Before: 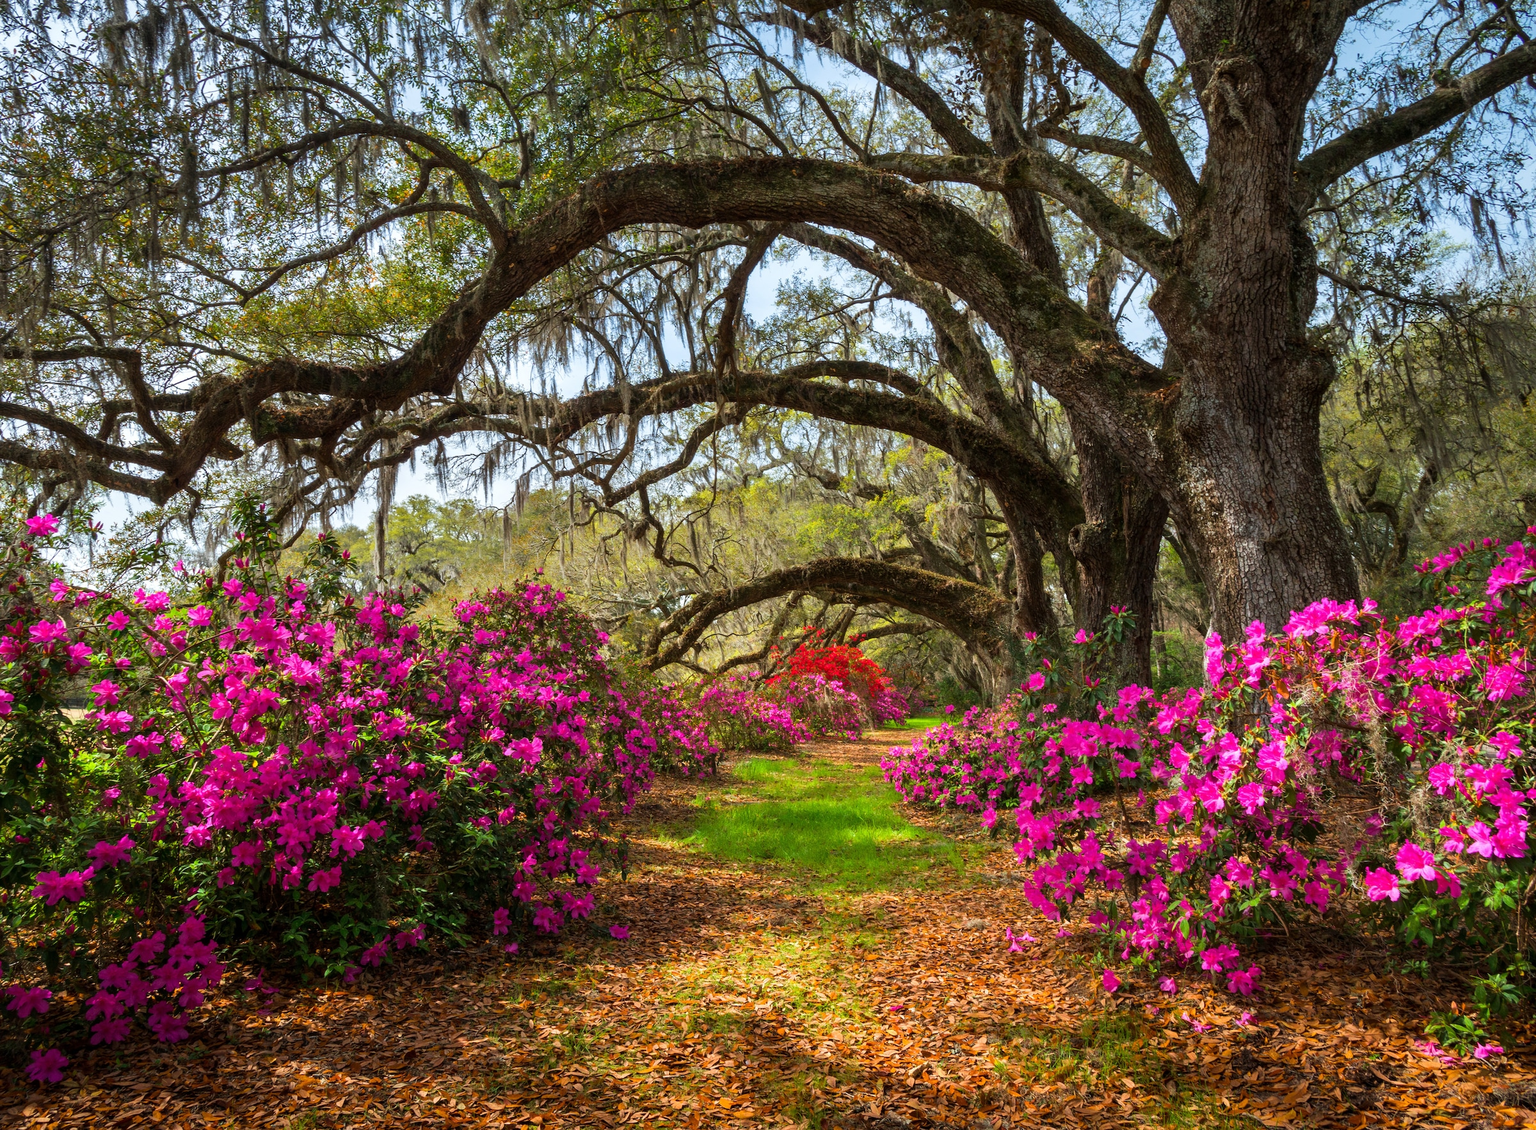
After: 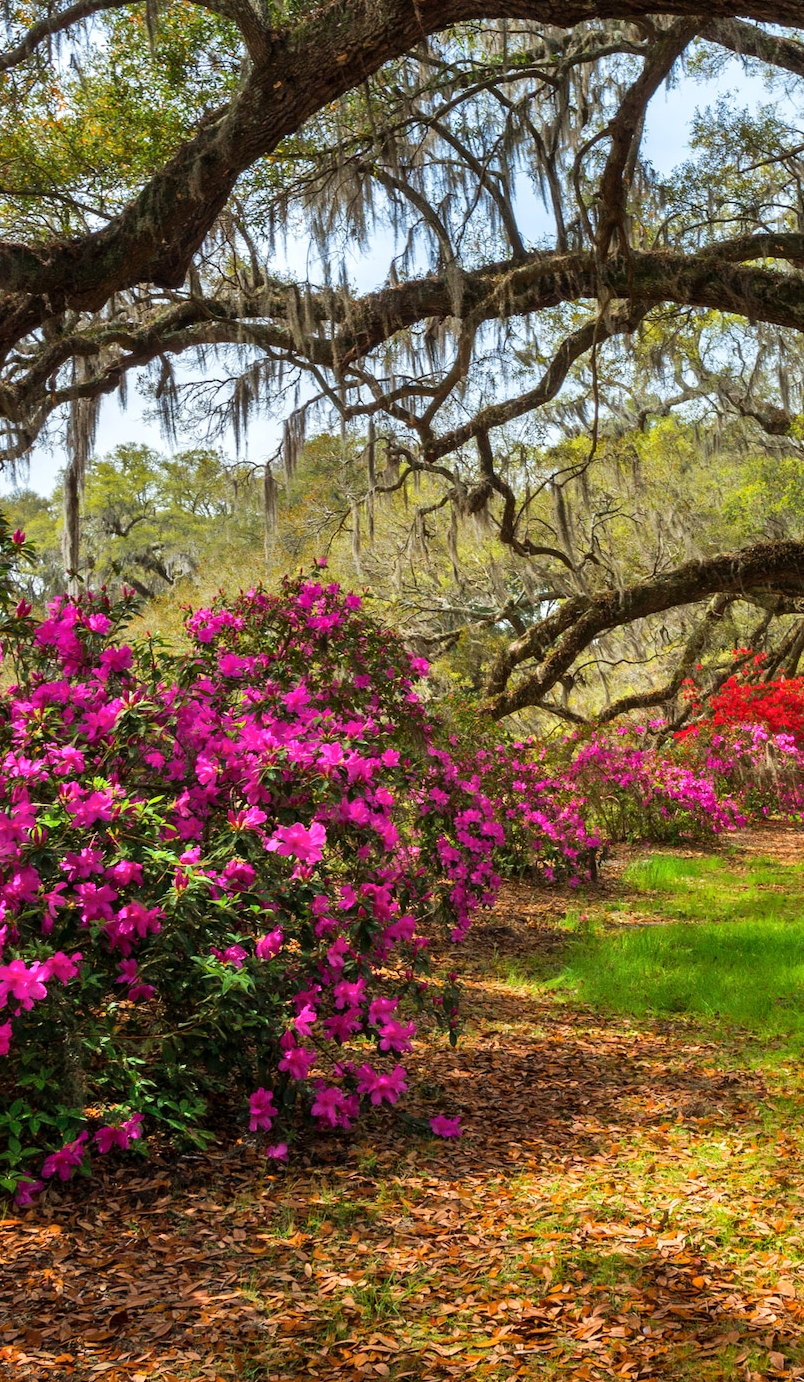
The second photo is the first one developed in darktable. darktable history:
crop and rotate: left 21.79%, top 18.704%, right 44.67%, bottom 3.002%
local contrast: mode bilateral grid, contrast 16, coarseness 36, detail 106%, midtone range 0.2
shadows and highlights: radius 102.78, shadows 50.66, highlights -64.86, soften with gaussian
